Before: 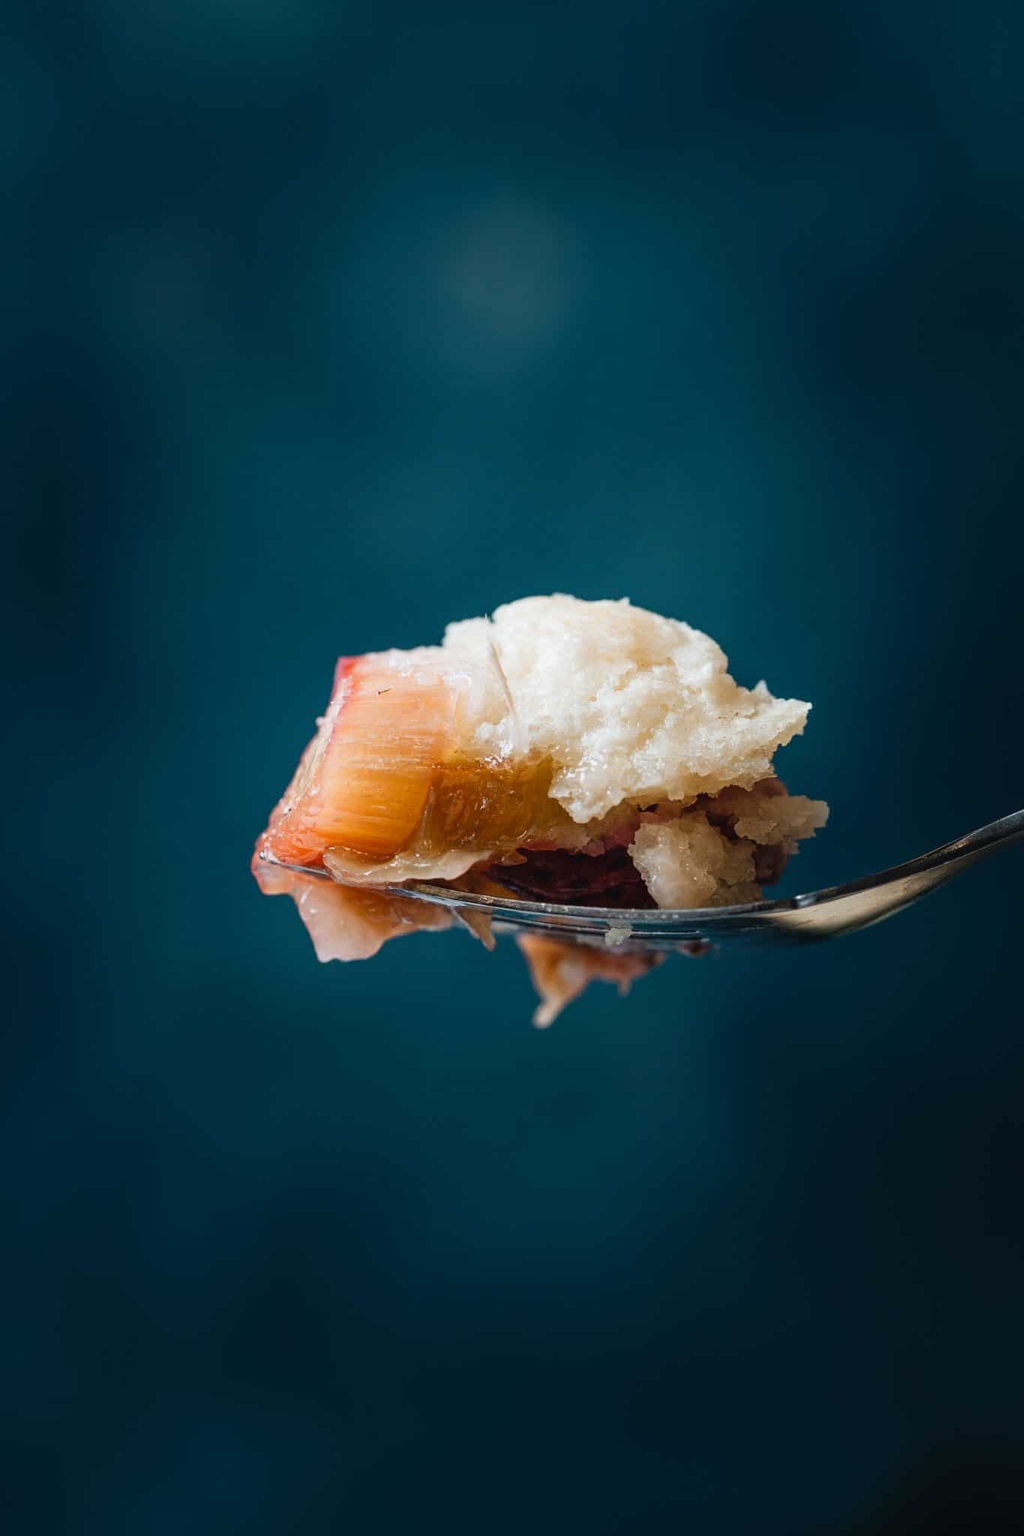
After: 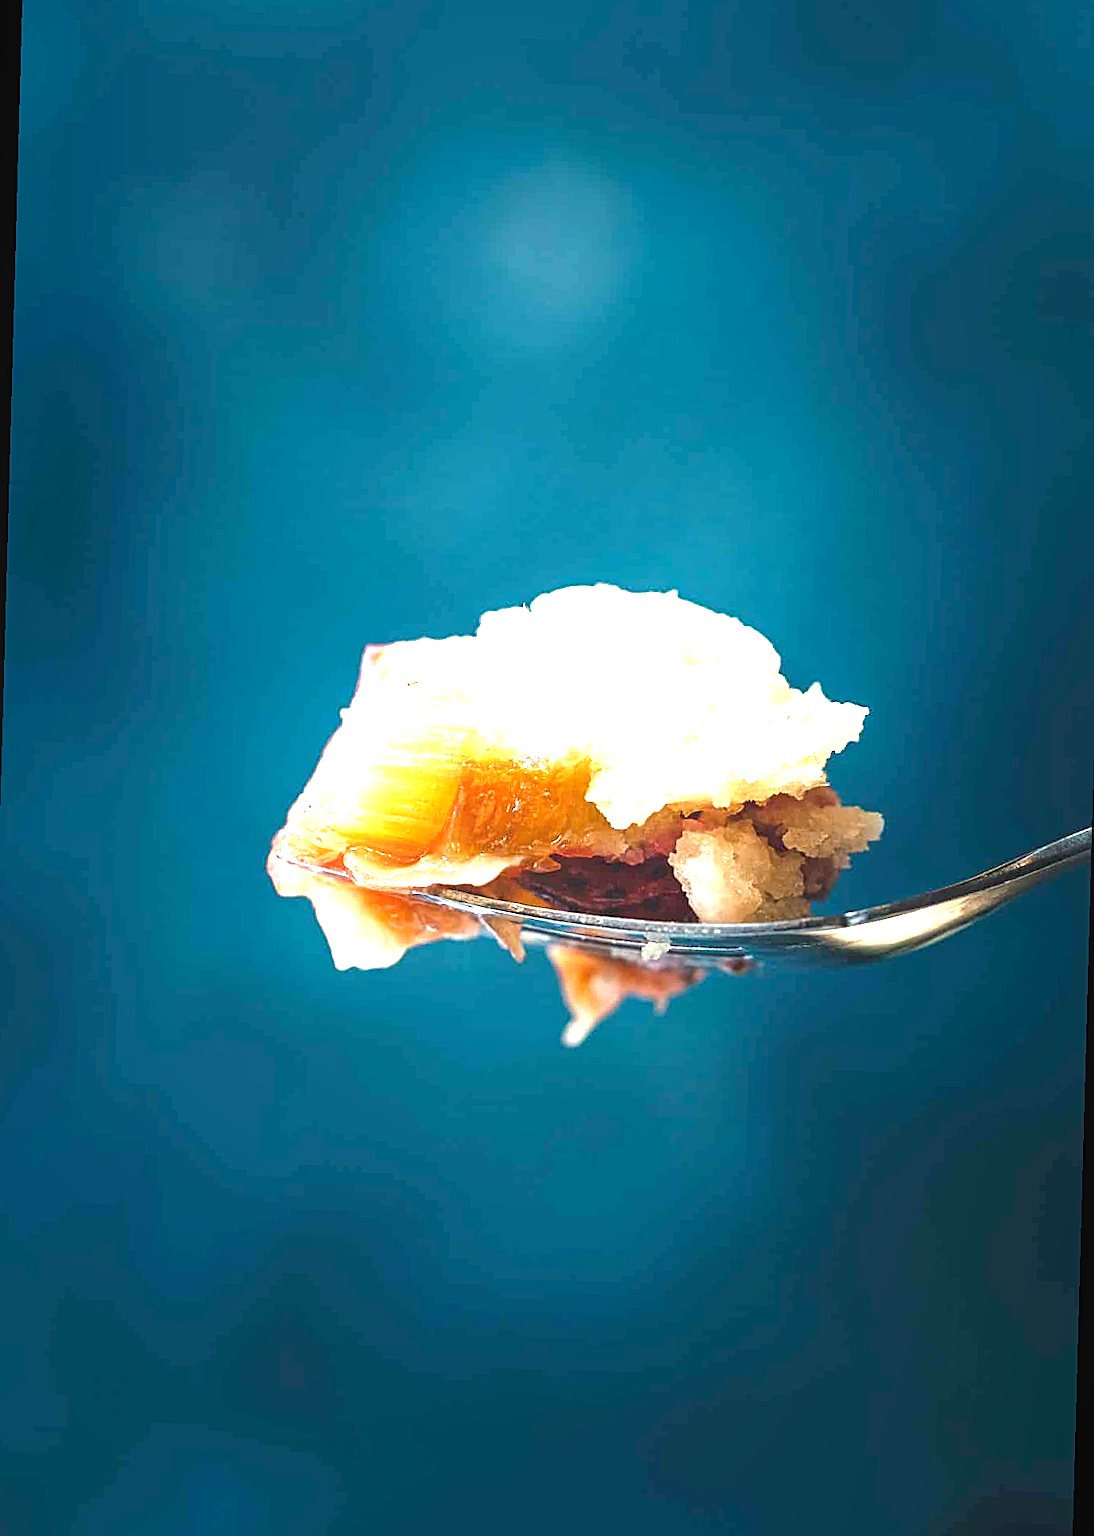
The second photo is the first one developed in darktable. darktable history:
rotate and perspective: rotation 1.57°, crop left 0.018, crop right 0.982, crop top 0.039, crop bottom 0.961
exposure: exposure 2.207 EV, compensate highlight preservation false
sharpen: on, module defaults
contrast equalizer: y [[0.439, 0.44, 0.442, 0.457, 0.493, 0.498], [0.5 ×6], [0.5 ×6], [0 ×6], [0 ×6]]
